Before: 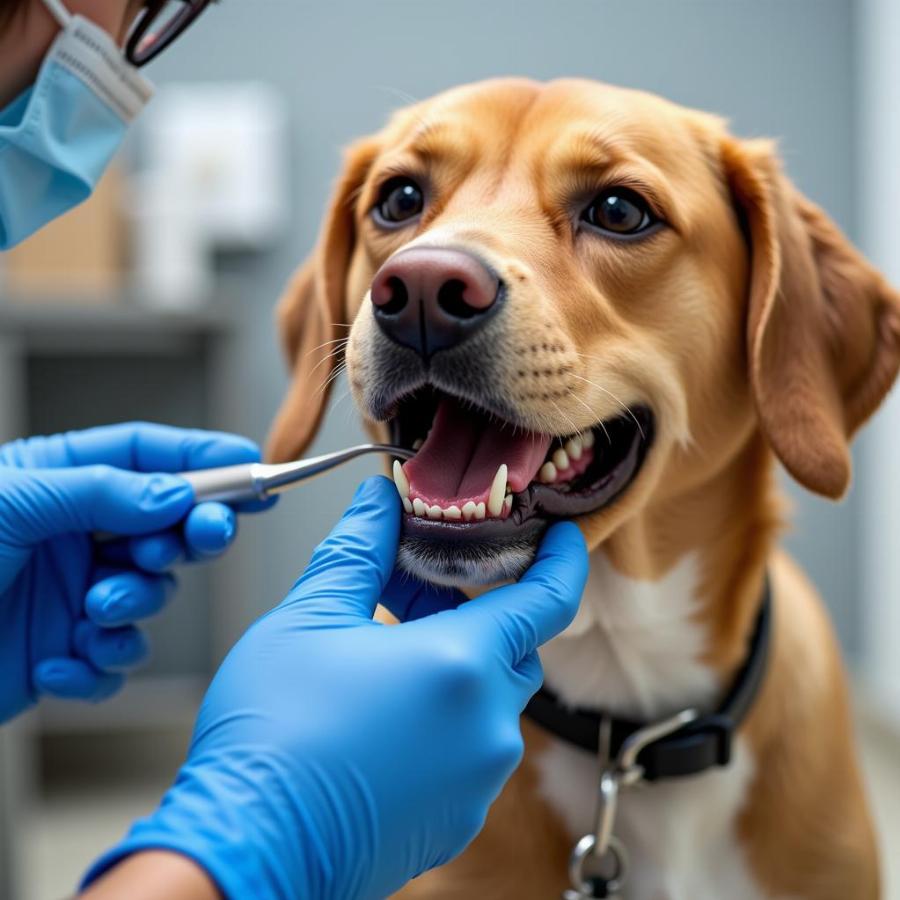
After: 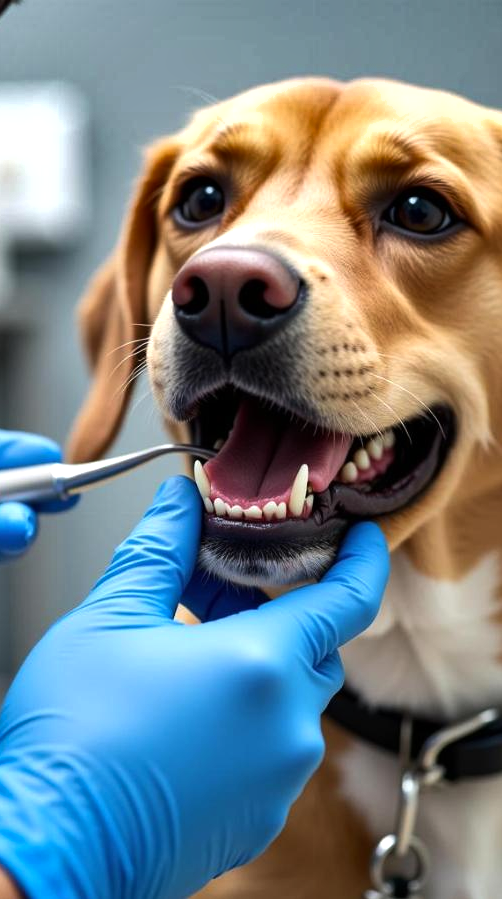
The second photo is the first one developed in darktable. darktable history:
crop: left 22.123%, right 21.996%, bottom 0.015%
shadows and highlights: shadows 20.9, highlights -81.13, soften with gaussian
tone equalizer: -8 EV -0.403 EV, -7 EV -0.382 EV, -6 EV -0.373 EV, -5 EV -0.253 EV, -3 EV 0.197 EV, -2 EV 0.329 EV, -1 EV 0.407 EV, +0 EV 0.408 EV, edges refinement/feathering 500, mask exposure compensation -1.57 EV, preserve details no
